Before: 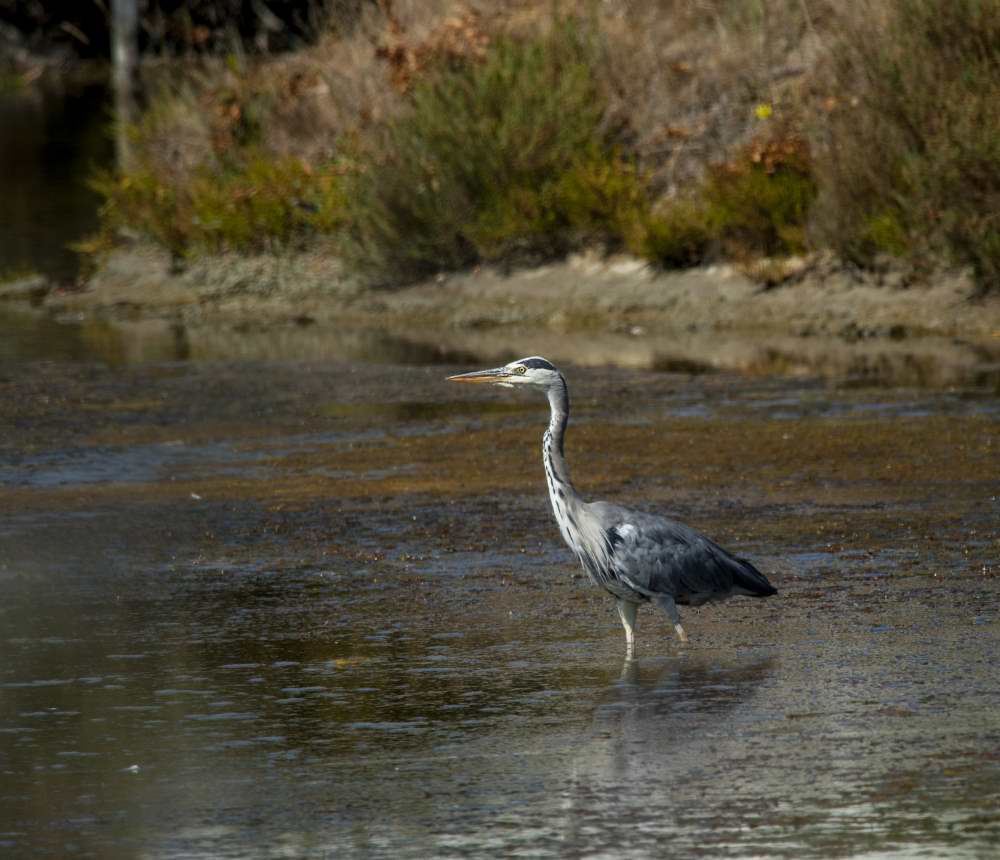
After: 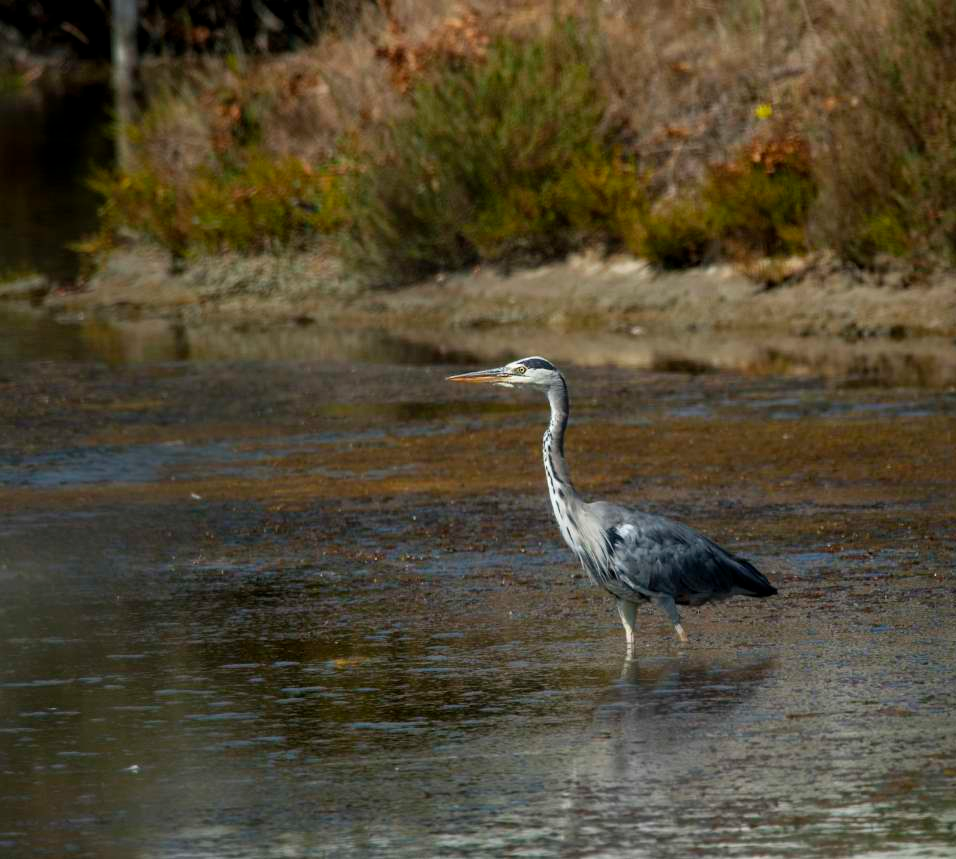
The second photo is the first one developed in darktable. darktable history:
crop: right 4.366%, bottom 0.018%
